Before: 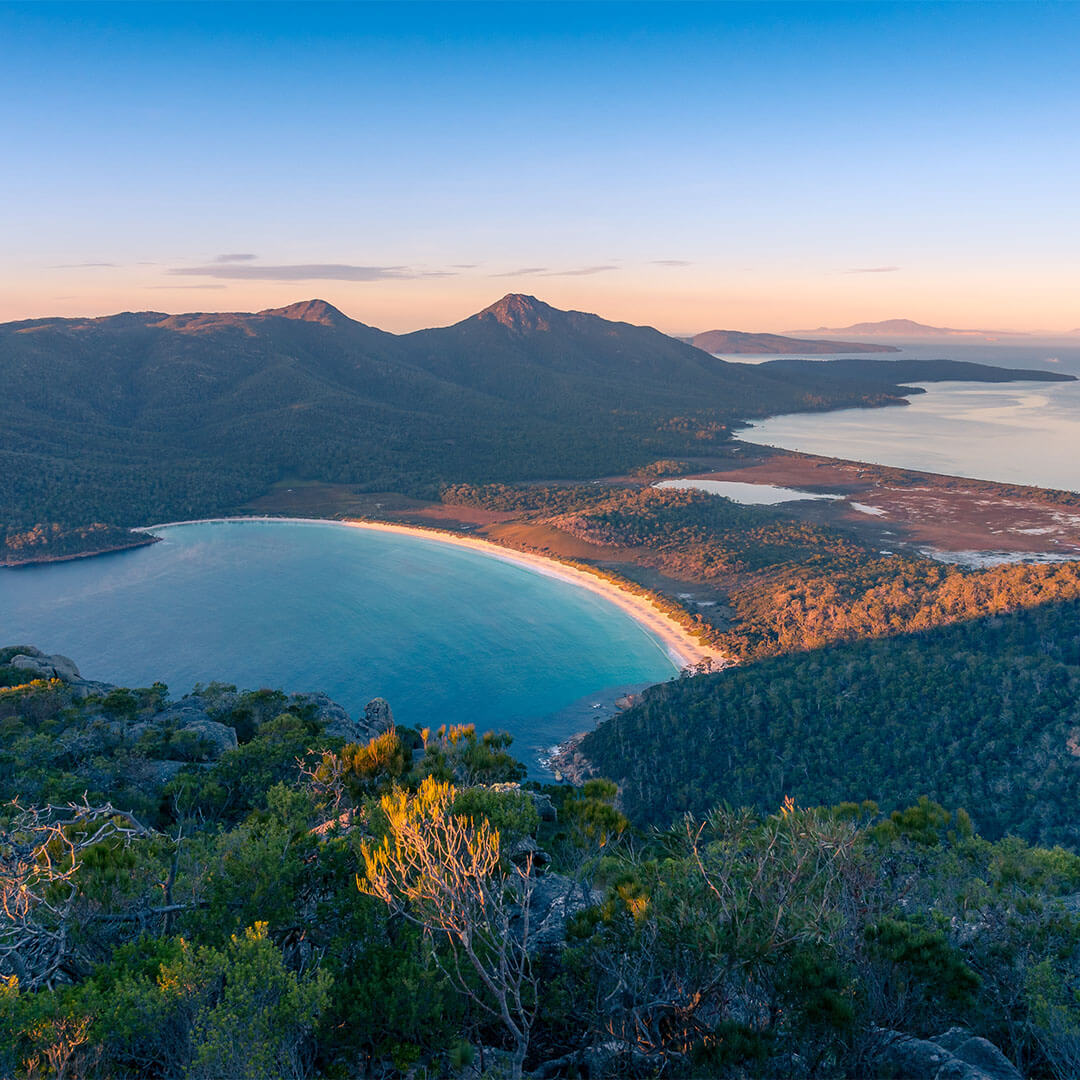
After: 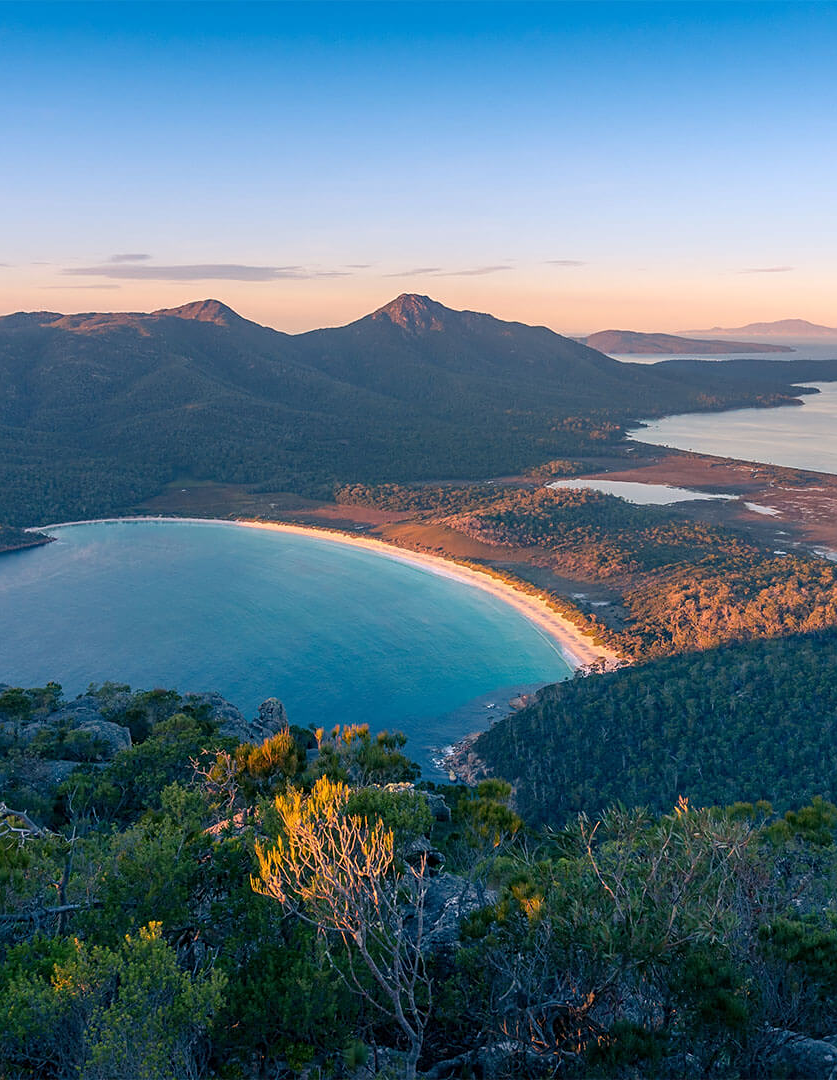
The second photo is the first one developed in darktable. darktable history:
crop: left 9.887%, right 12.567%
sharpen: amount 0.207
